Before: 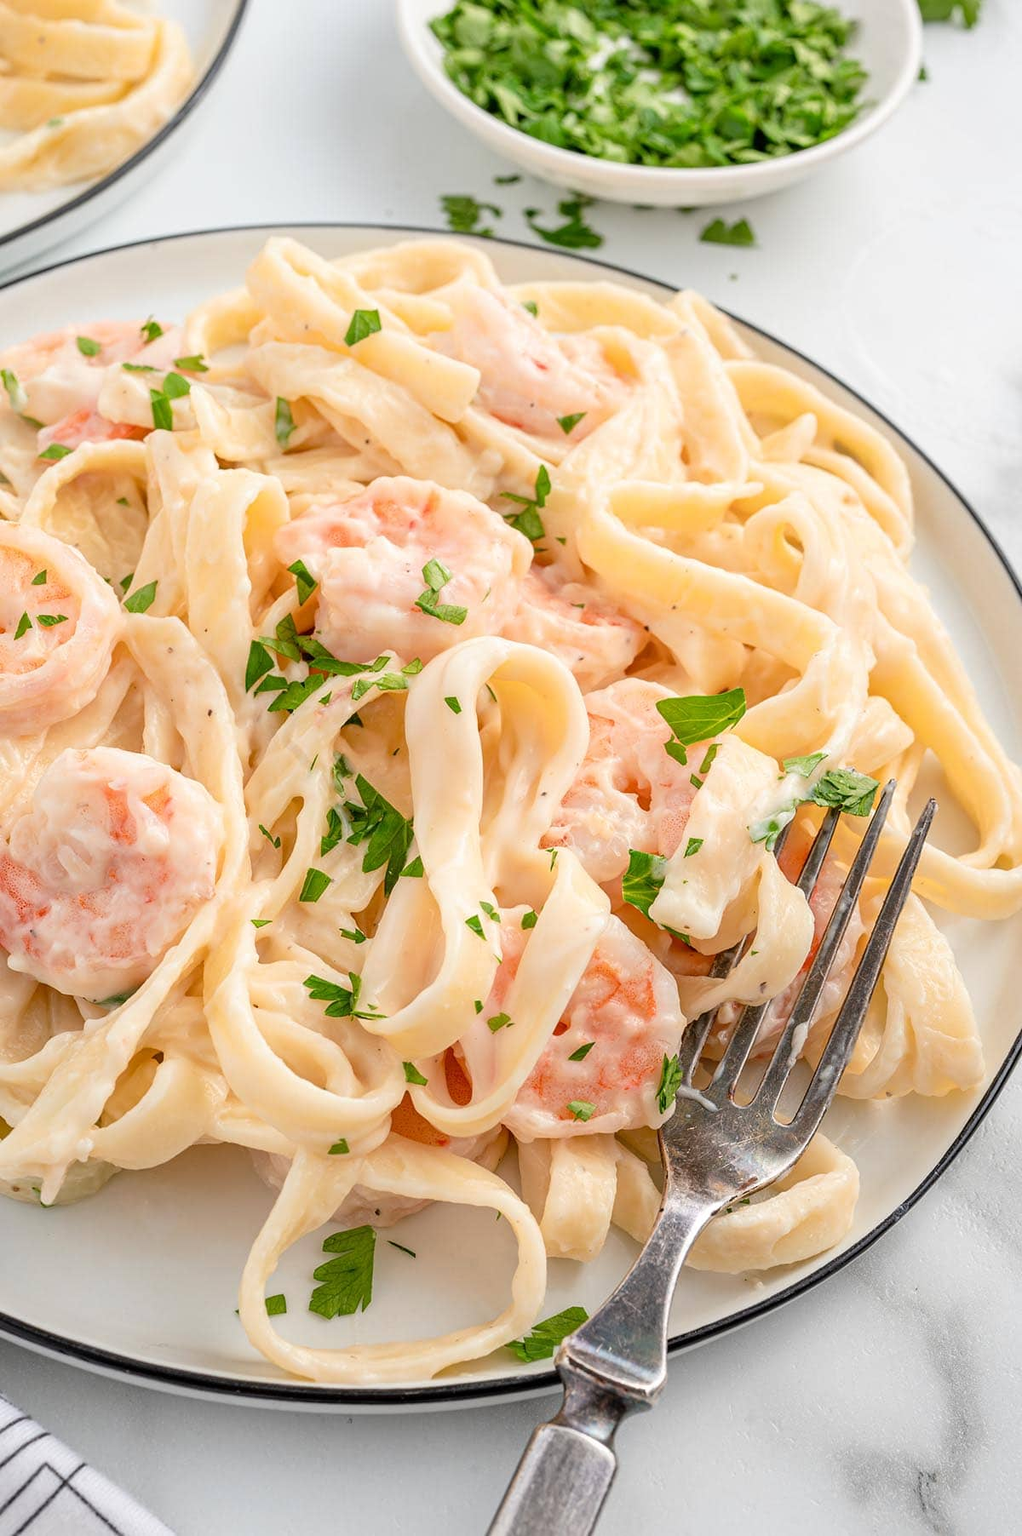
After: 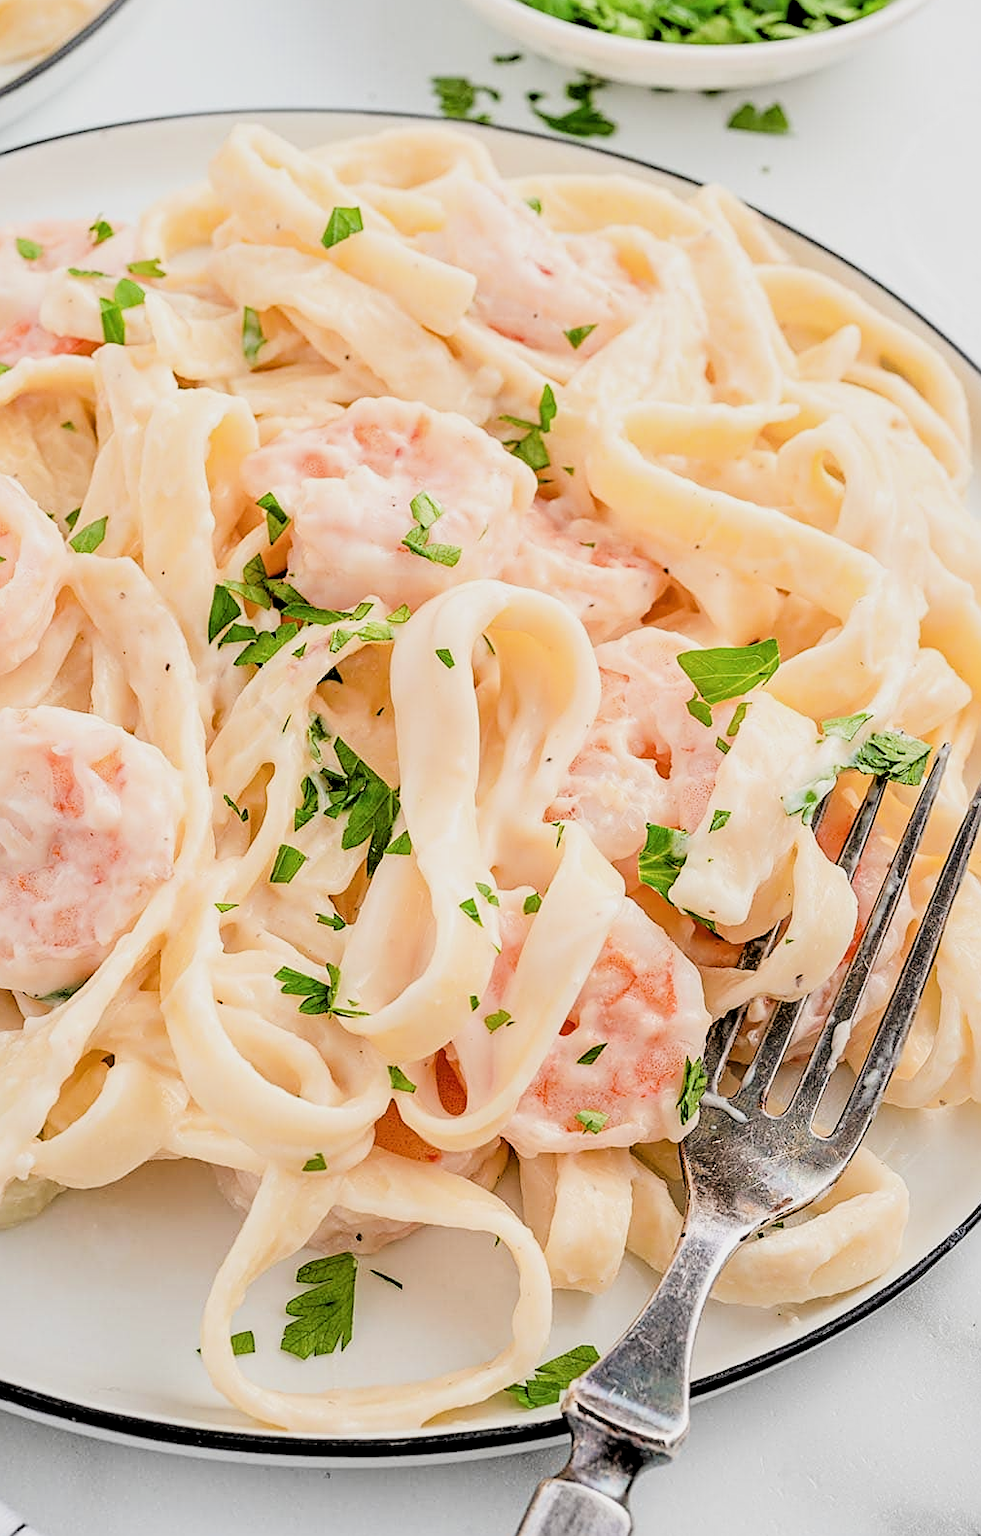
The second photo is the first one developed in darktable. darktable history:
crop: left 6.22%, top 8.405%, right 9.544%, bottom 3.969%
exposure: black level correction 0.001, exposure 0.499 EV, compensate highlight preservation false
local contrast: mode bilateral grid, contrast 20, coarseness 51, detail 119%, midtone range 0.2
tone equalizer: on, module defaults
sharpen: on, module defaults
contrast brightness saturation: contrast 0.01, saturation -0.051
filmic rgb: black relative exposure -2.98 EV, white relative exposure 4.56 EV, hardness 1.77, contrast 1.242
